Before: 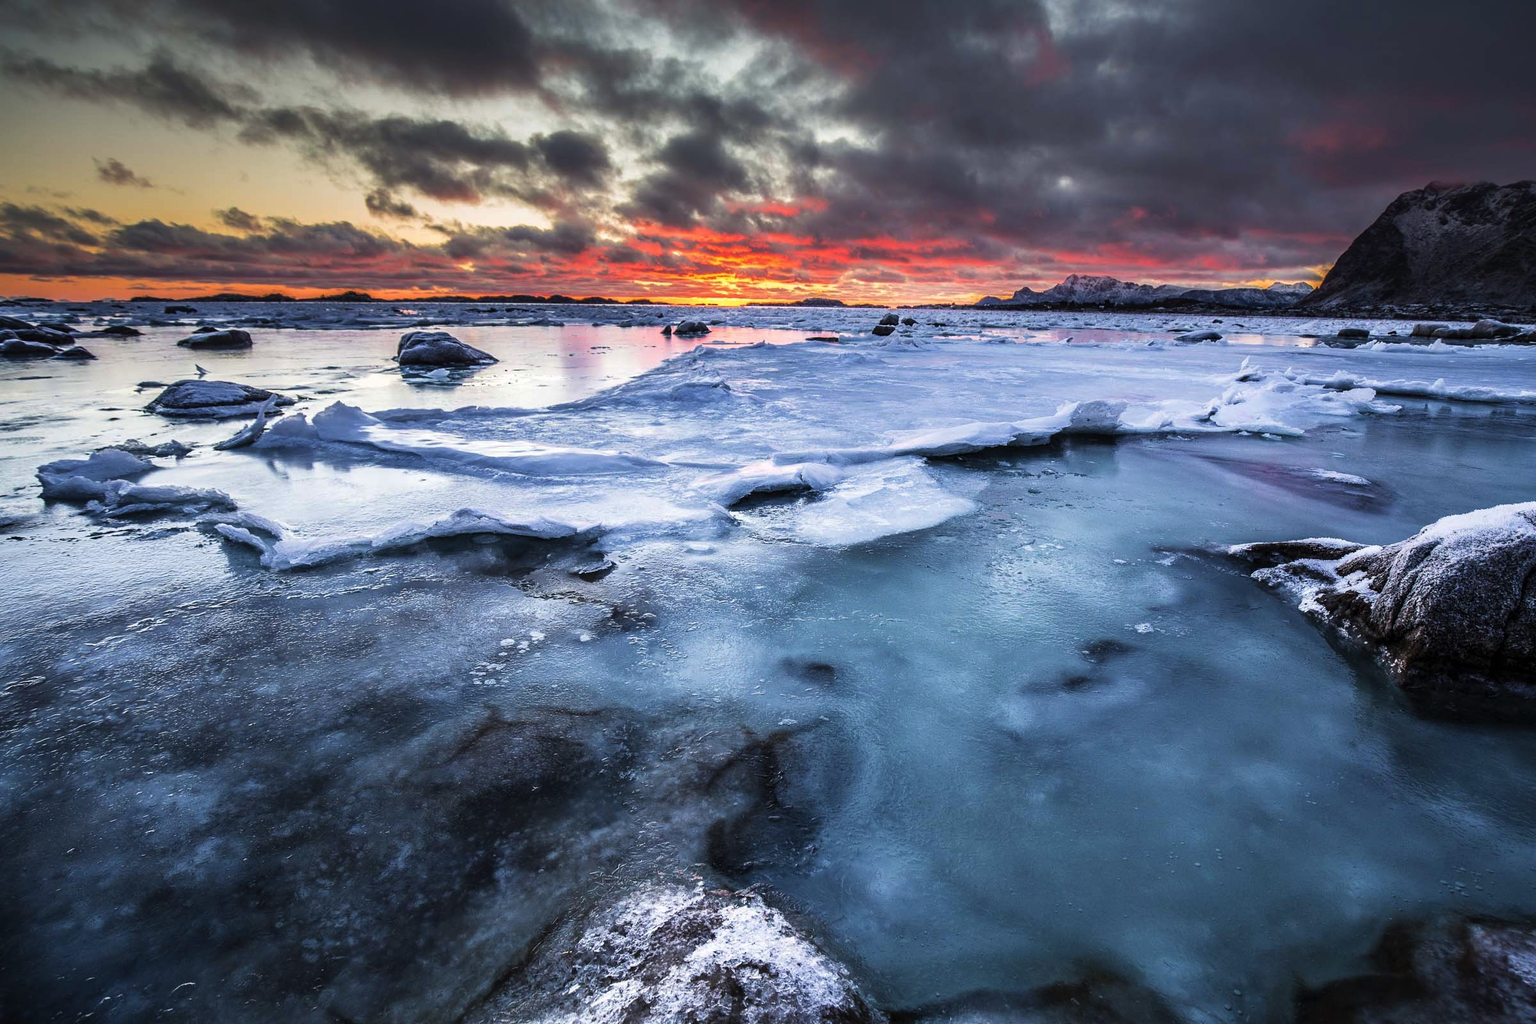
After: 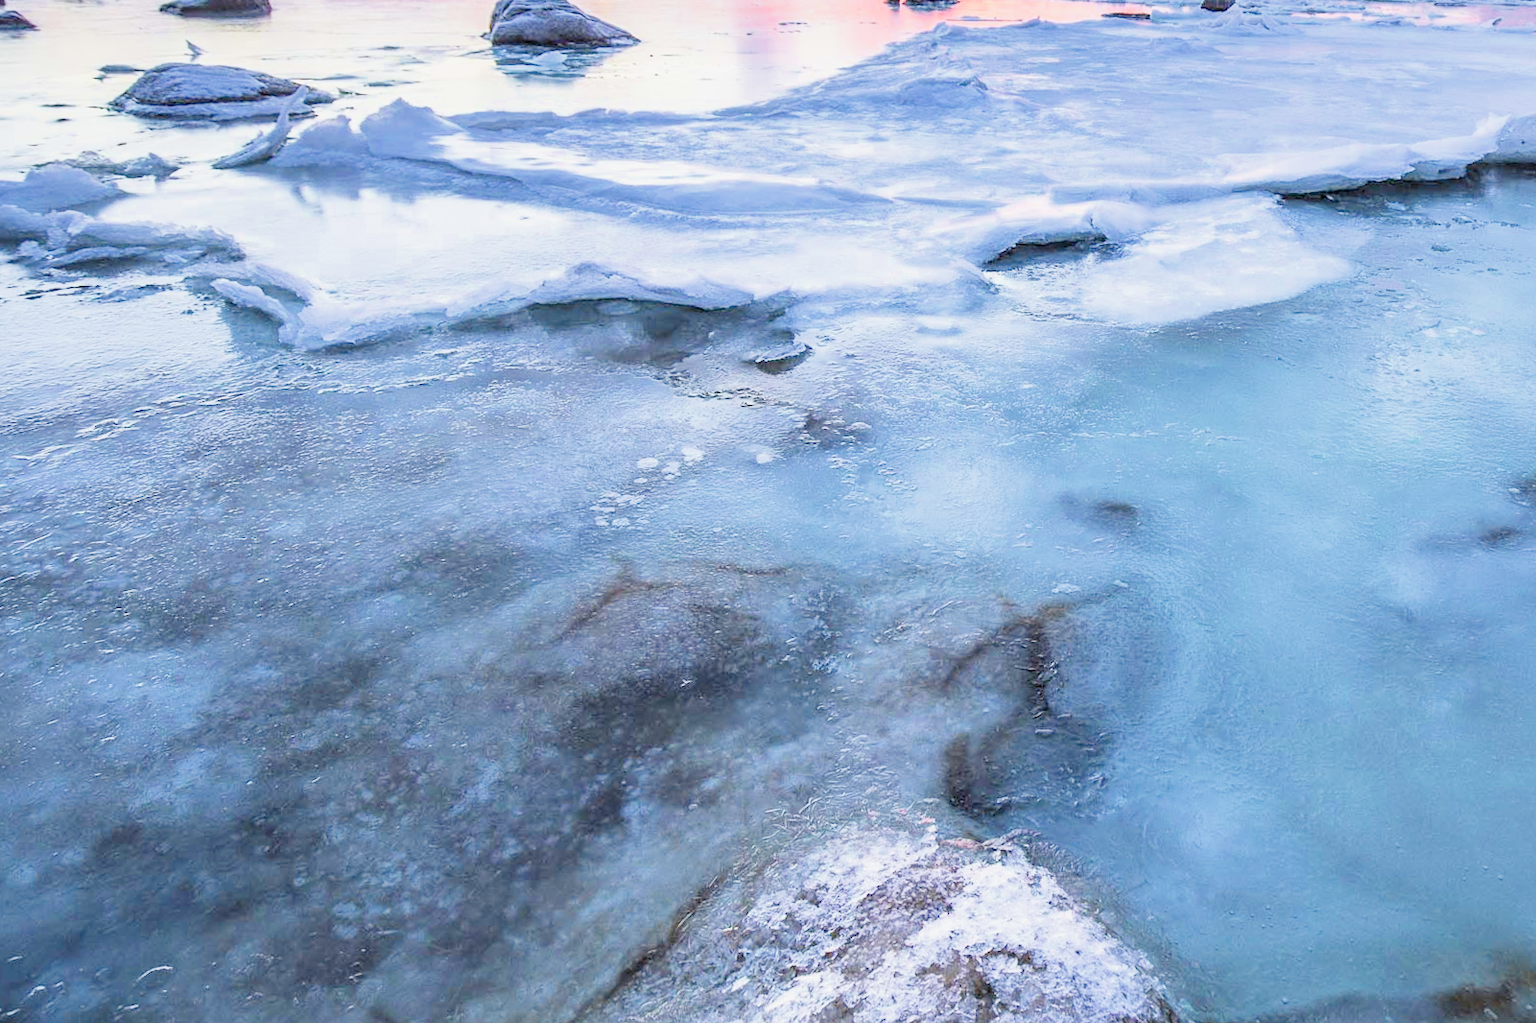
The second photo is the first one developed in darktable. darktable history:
crop and rotate: angle -0.82°, left 3.85%, top 31.828%, right 27.992%
filmic rgb: middle gray luminance 3.44%, black relative exposure -5.92 EV, white relative exposure 6.33 EV, threshold 6 EV, dynamic range scaling 22.4%, target black luminance 0%, hardness 2.33, latitude 45.85%, contrast 0.78, highlights saturation mix 100%, shadows ↔ highlights balance 0.033%, add noise in highlights 0, preserve chrominance max RGB, color science v3 (2019), use custom middle-gray values true, iterations of high-quality reconstruction 0, contrast in highlights soft, enable highlight reconstruction true
